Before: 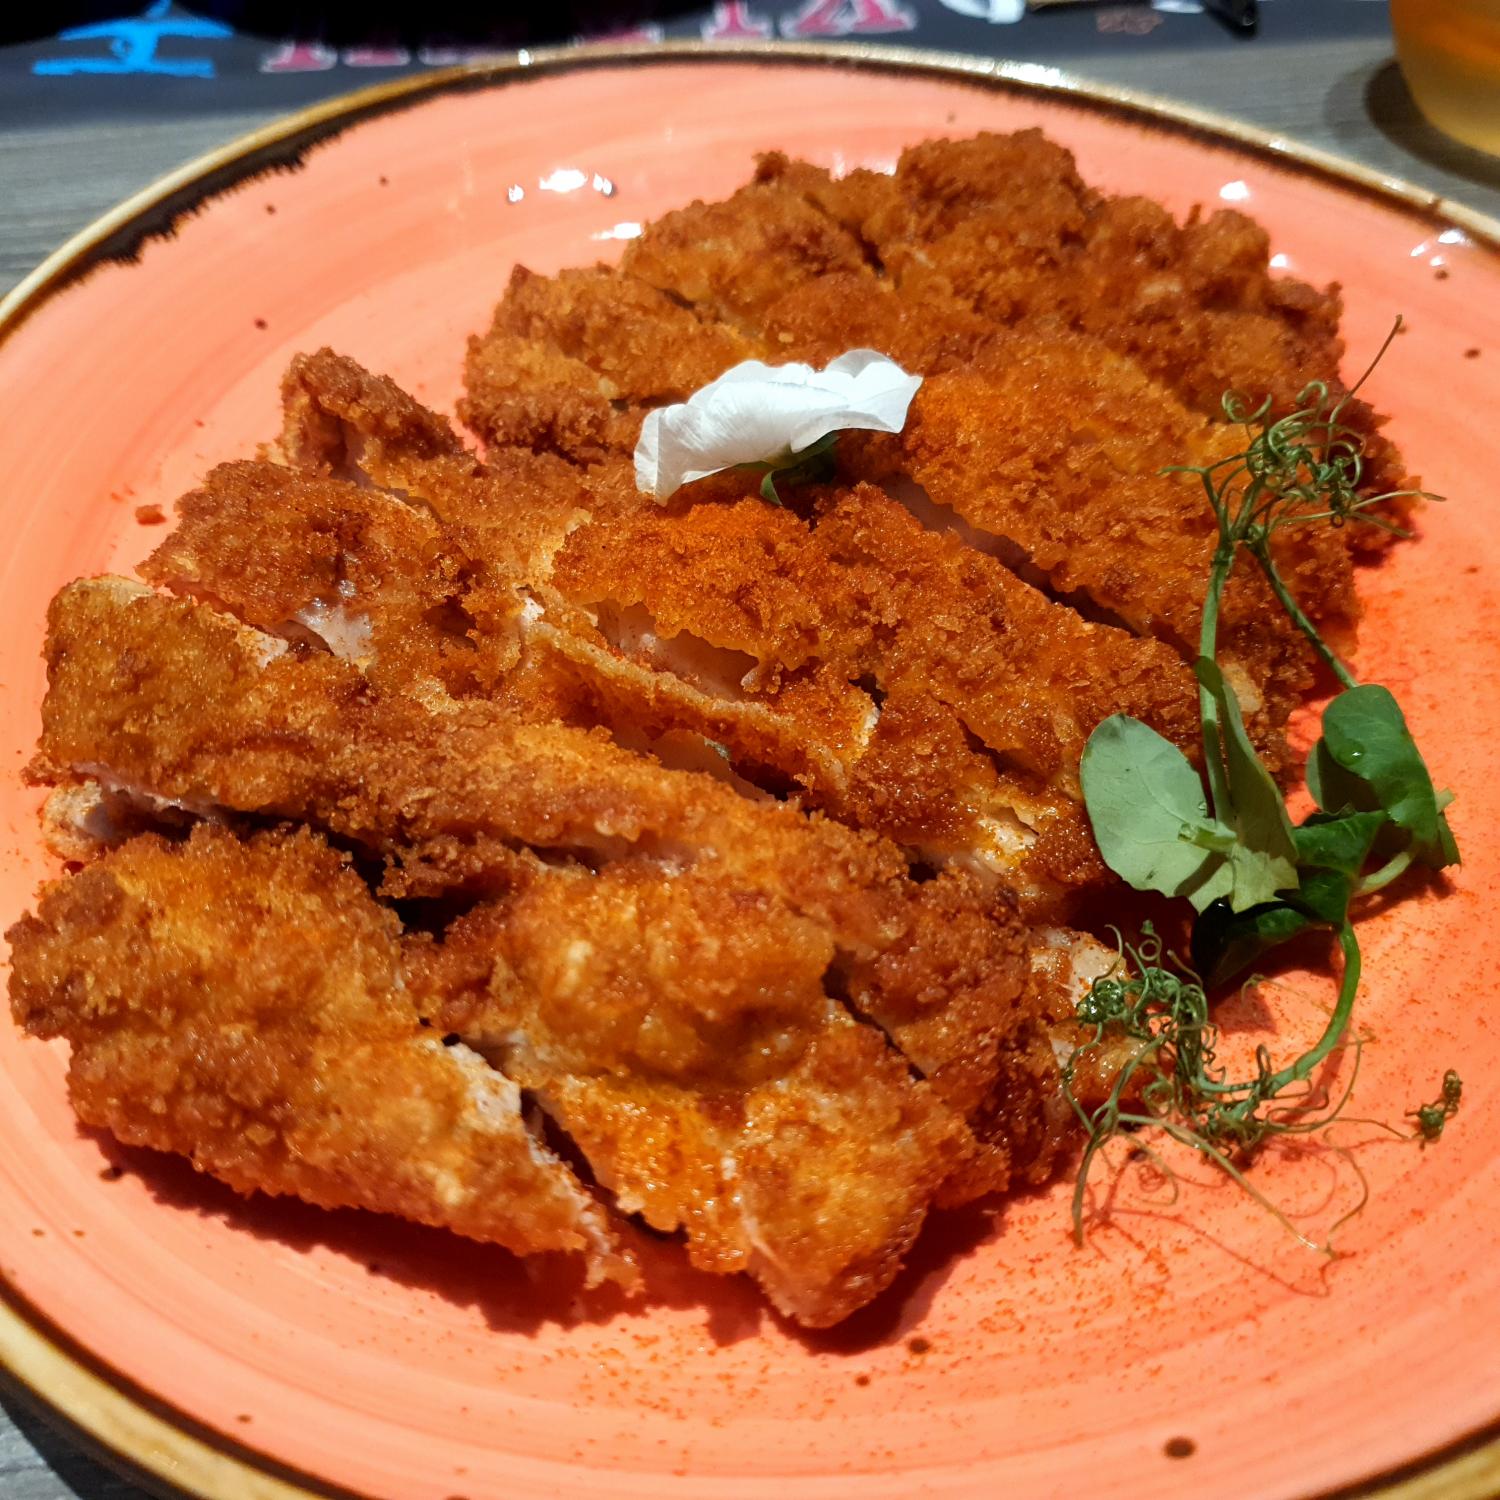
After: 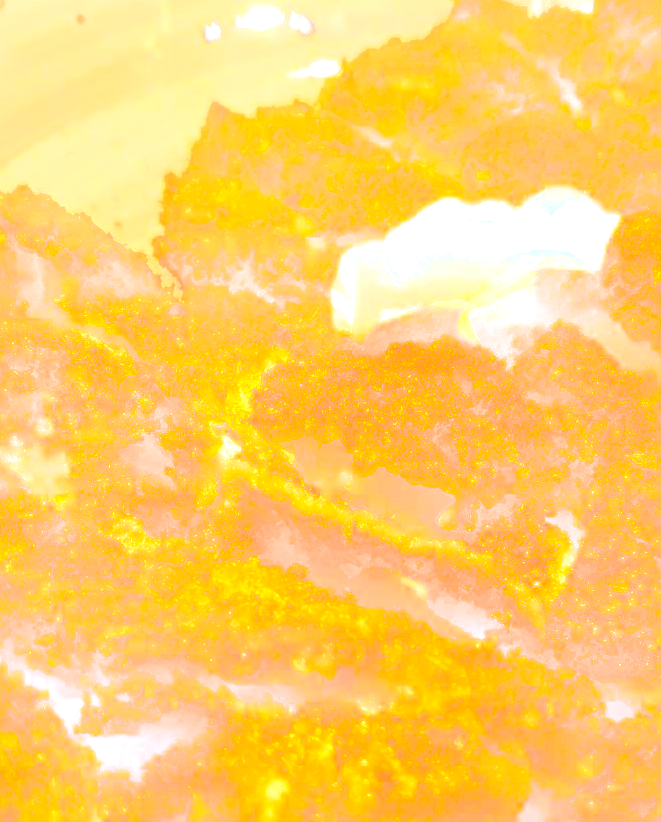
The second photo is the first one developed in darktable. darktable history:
color correction: saturation 1.8
bloom: size 85%, threshold 5%, strength 85%
sharpen: on, module defaults
white balance: red 0.982, blue 1.018
exposure: exposure 0.785 EV, compensate highlight preservation false
velvia: strength 27%
crop: left 20.248%, top 10.86%, right 35.675%, bottom 34.321%
contrast brightness saturation: saturation -0.05
